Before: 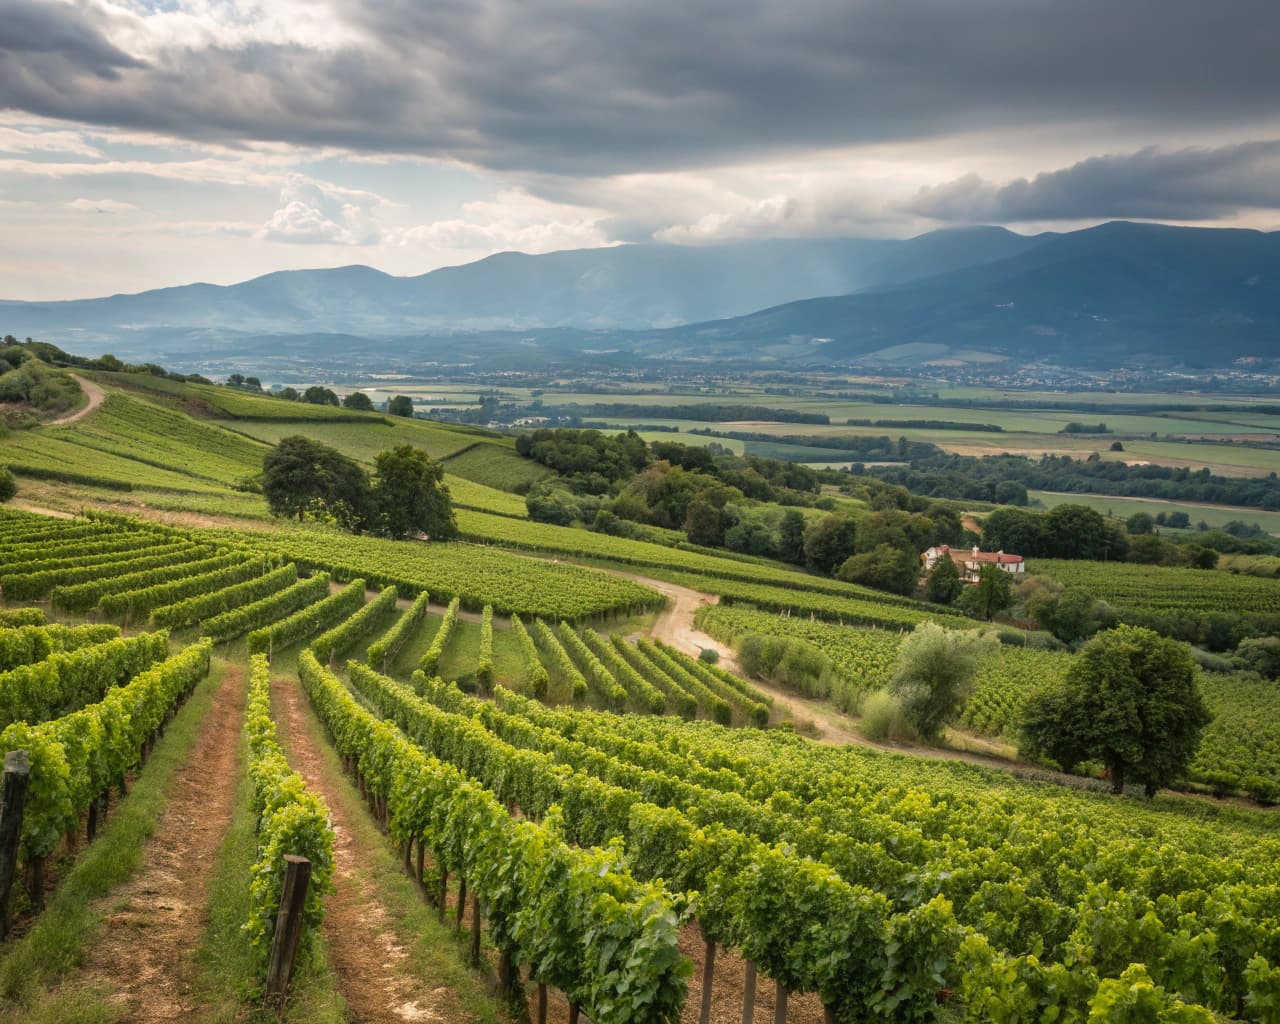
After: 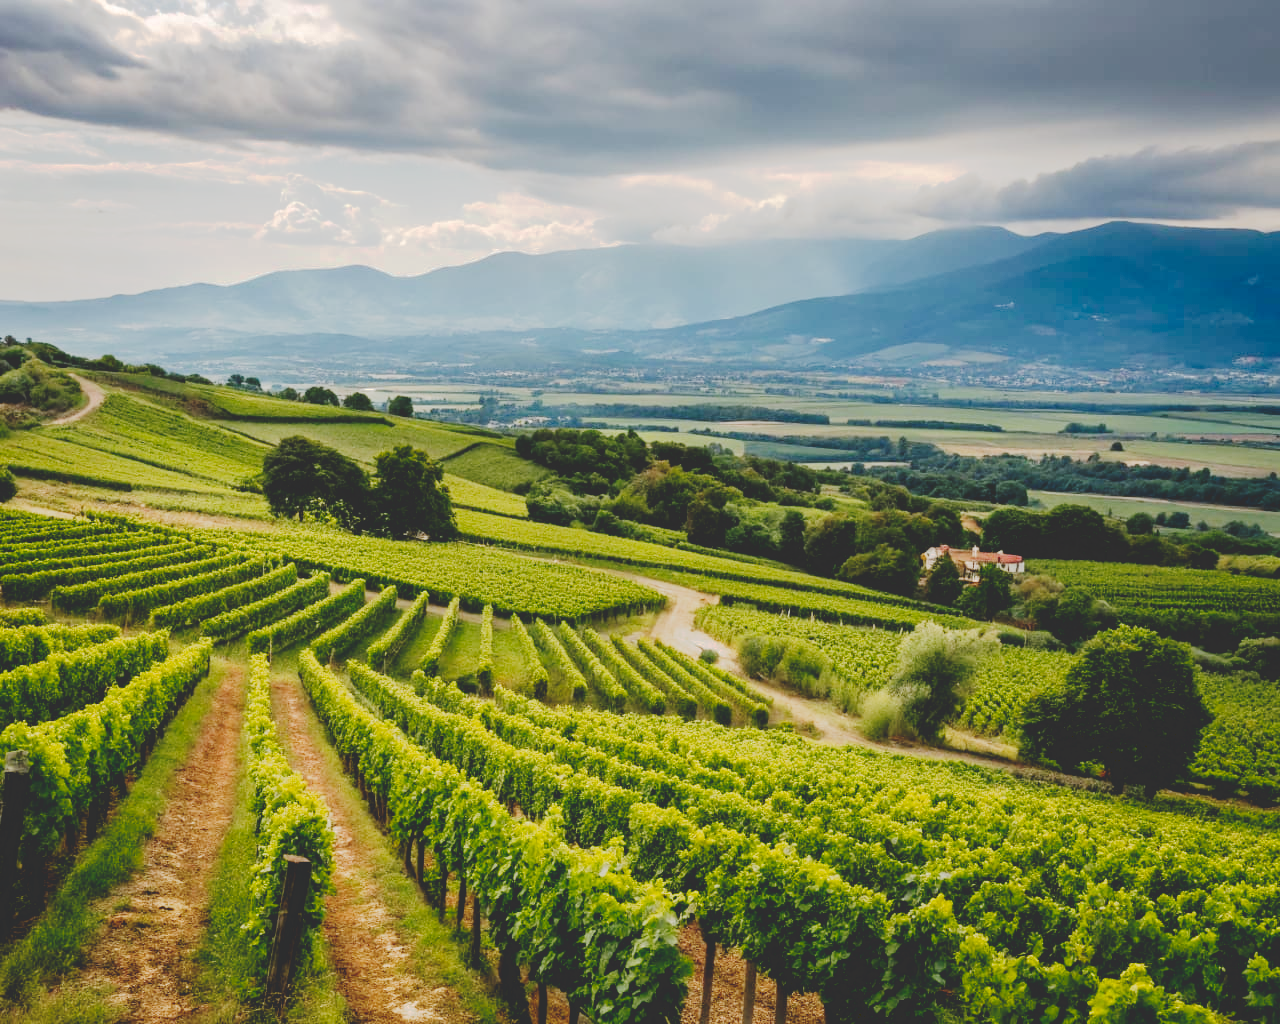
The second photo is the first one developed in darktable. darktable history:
levels: levels [0, 0.498, 1]
tone curve: curves: ch0 [(0, 0) (0.003, 0.185) (0.011, 0.185) (0.025, 0.187) (0.044, 0.185) (0.069, 0.185) (0.1, 0.18) (0.136, 0.18) (0.177, 0.179) (0.224, 0.202) (0.277, 0.252) (0.335, 0.343) (0.399, 0.452) (0.468, 0.553) (0.543, 0.643) (0.623, 0.717) (0.709, 0.778) (0.801, 0.82) (0.898, 0.856) (1, 1)], preserve colors none
